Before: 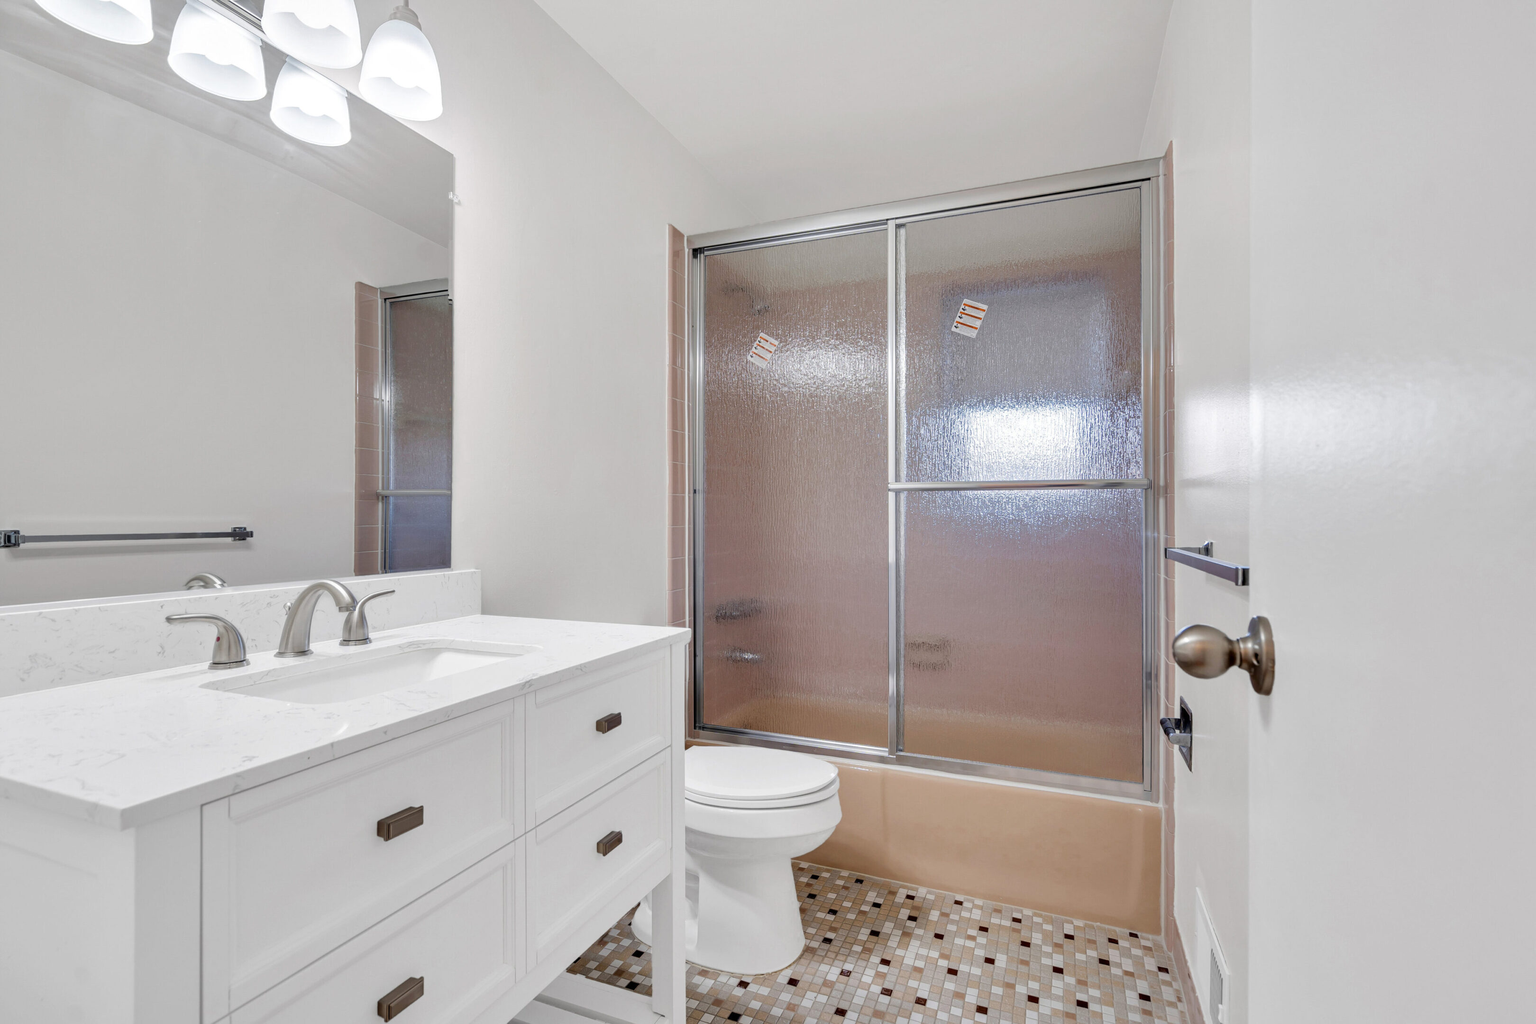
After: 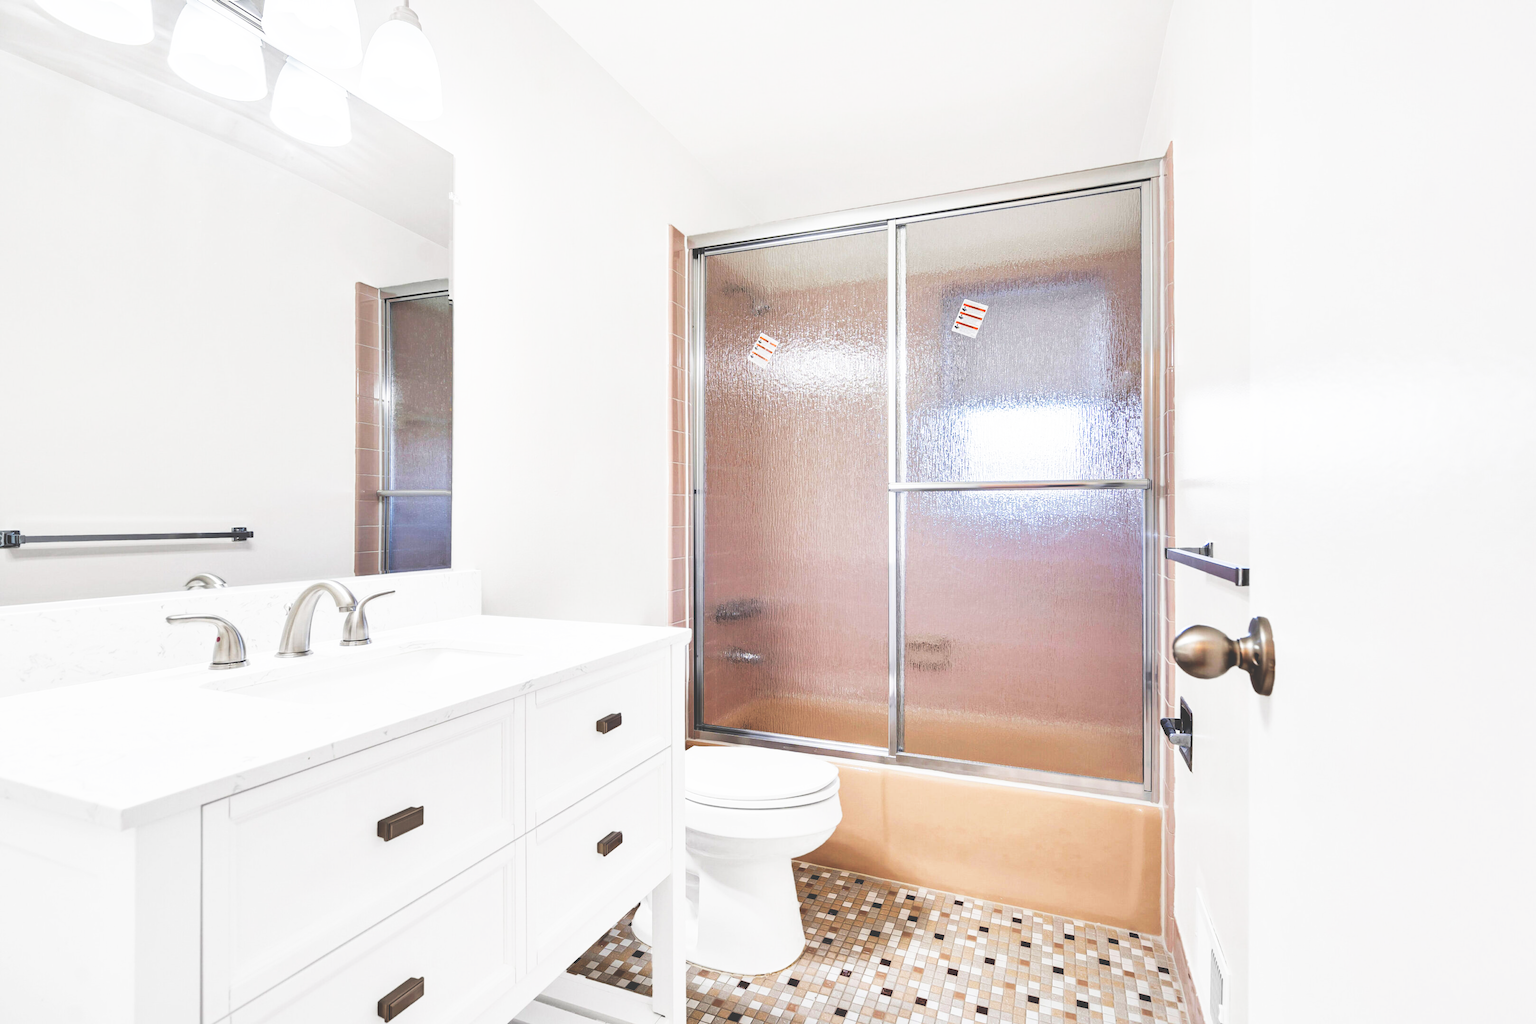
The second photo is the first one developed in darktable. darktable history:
tone curve: curves: ch0 [(0, 0) (0.004, 0.001) (0.02, 0.008) (0.218, 0.218) (0.664, 0.774) (0.832, 0.914) (1, 1)], preserve colors none
base curve: curves: ch0 [(0, 0.036) (0.007, 0.037) (0.604, 0.887) (1, 1)], preserve colors none
